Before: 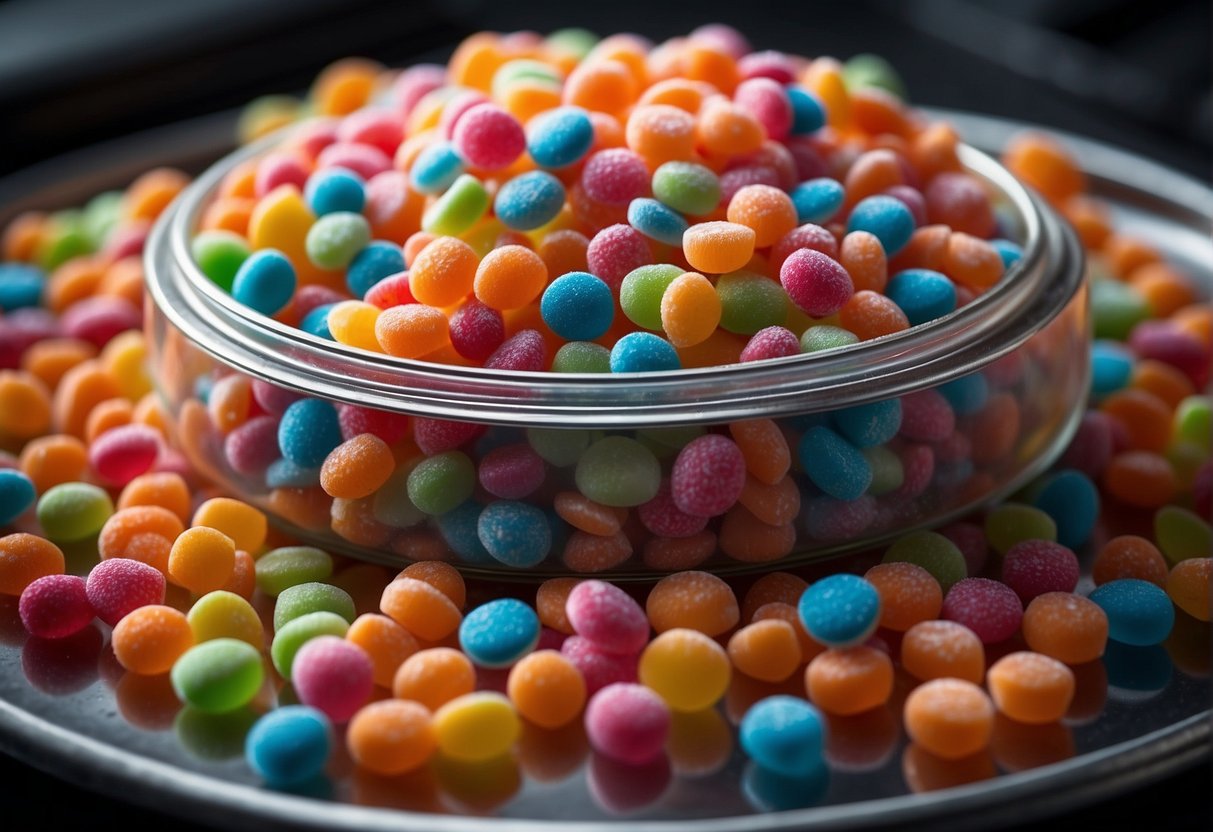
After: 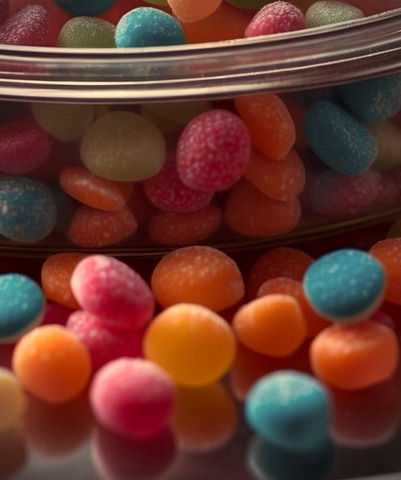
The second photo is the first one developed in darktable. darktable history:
contrast brightness saturation: contrast 0.07
white balance: red 1.138, green 0.996, blue 0.812
crop: left 40.878%, top 39.176%, right 25.993%, bottom 3.081%
vignetting: on, module defaults
rgb levels: mode RGB, independent channels, levels [[0, 0.474, 1], [0, 0.5, 1], [0, 0.5, 1]]
